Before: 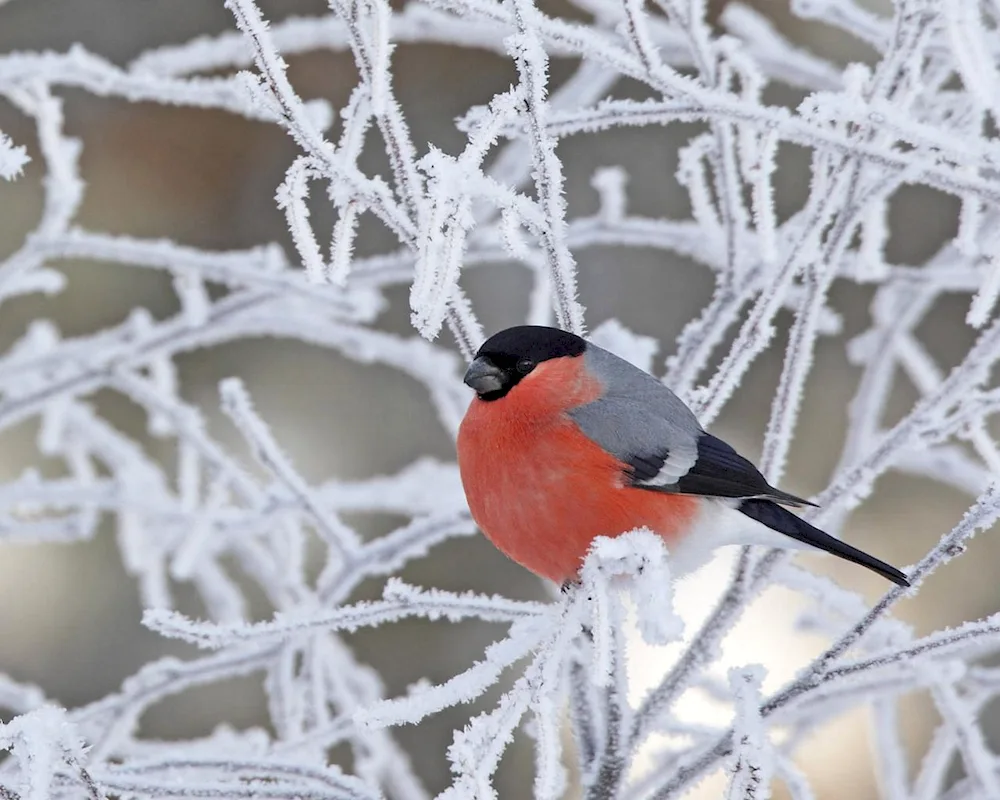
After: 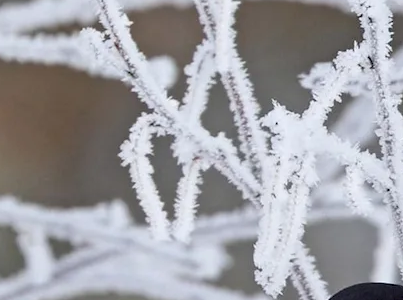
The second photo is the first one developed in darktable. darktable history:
crop: left 15.613%, top 5.445%, right 44.017%, bottom 56.84%
